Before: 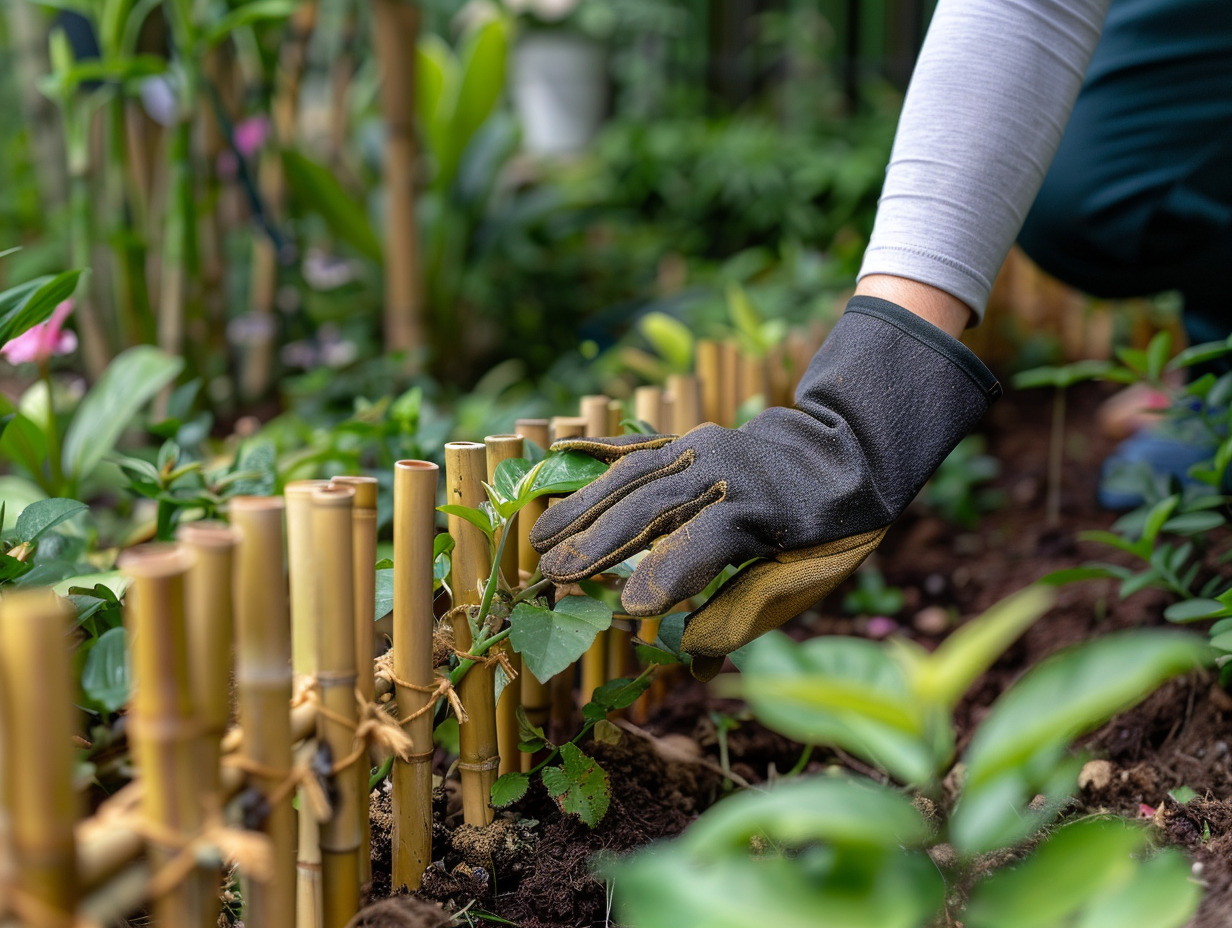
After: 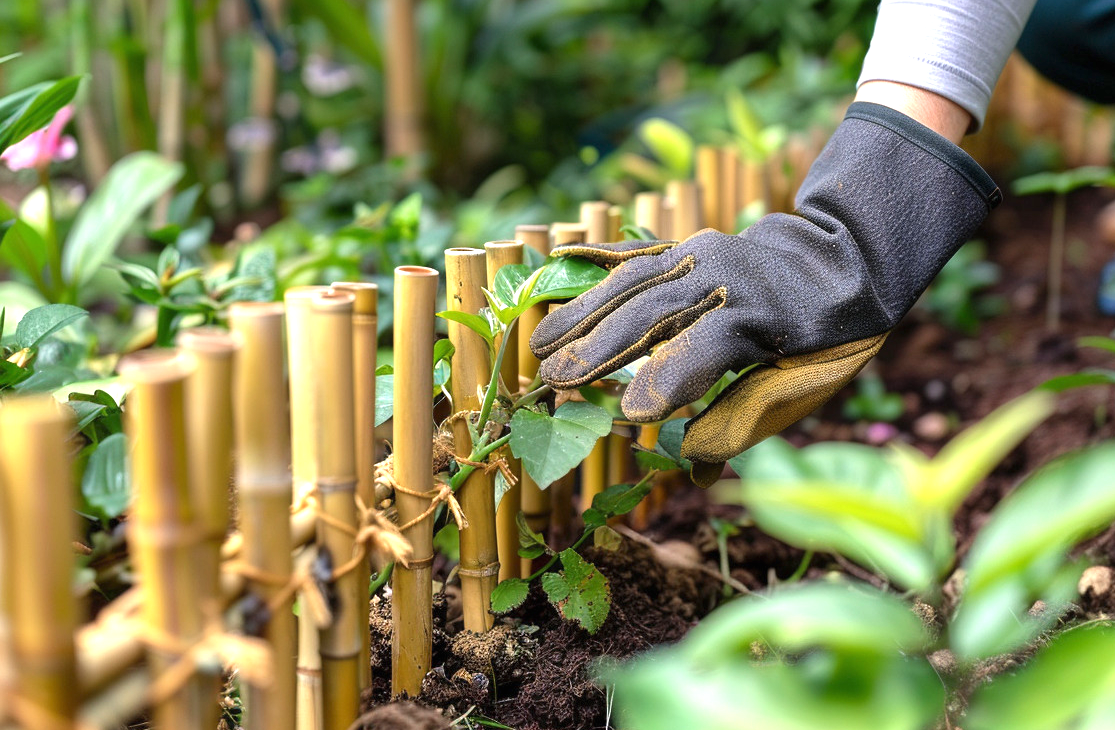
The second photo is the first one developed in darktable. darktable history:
crop: top 20.916%, right 9.437%, bottom 0.316%
exposure: black level correction 0, exposure 0.95 EV, compensate exposure bias true, compensate highlight preservation false
